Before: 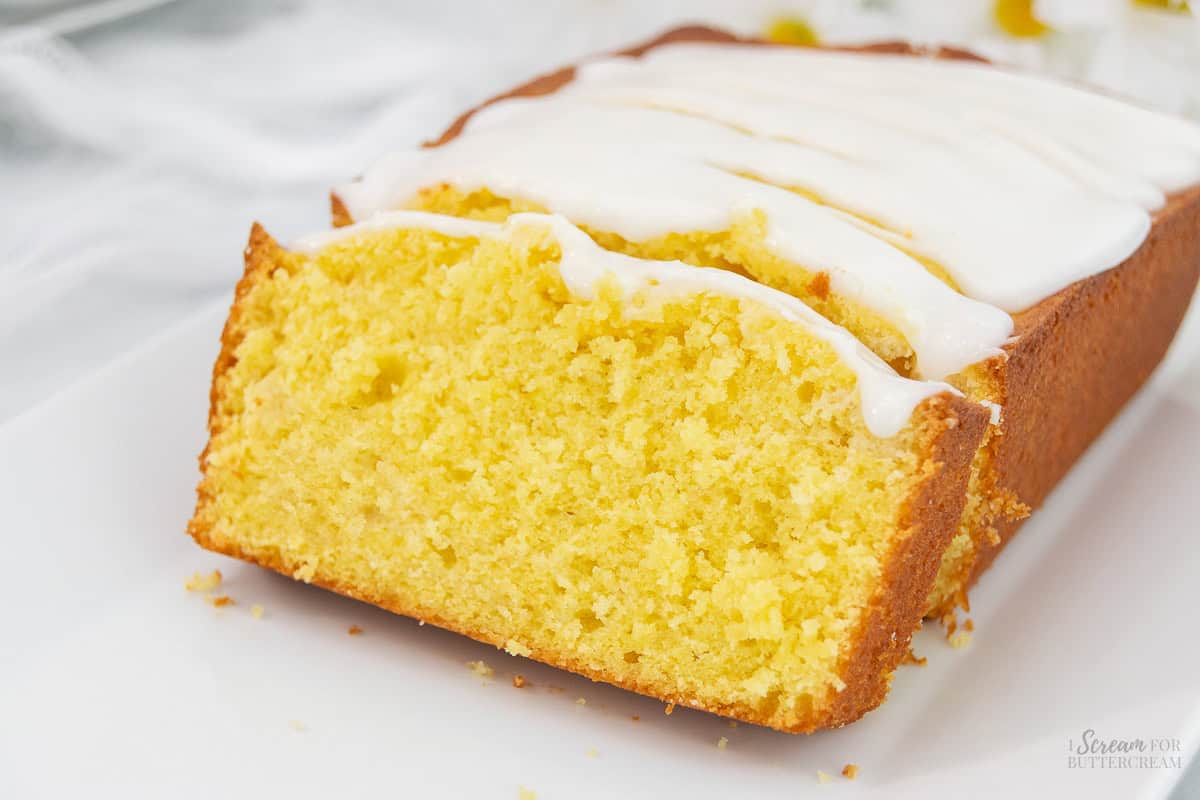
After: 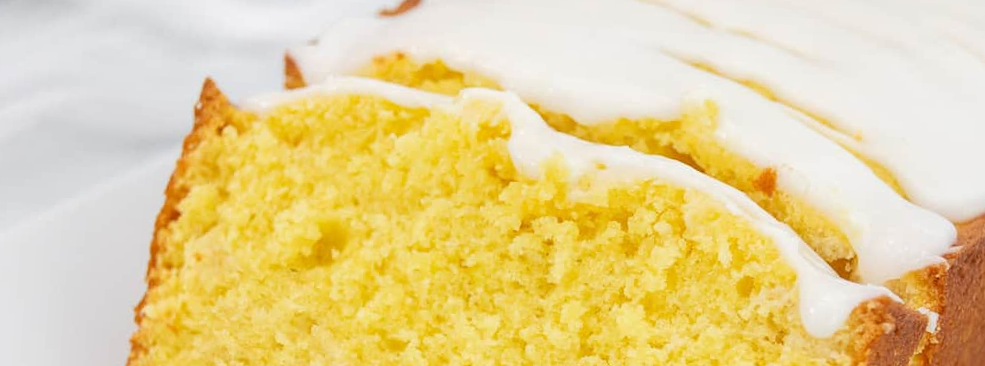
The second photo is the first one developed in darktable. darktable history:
crop: left 7.036%, top 18.398%, right 14.379%, bottom 40.043%
rotate and perspective: rotation 4.1°, automatic cropping off
